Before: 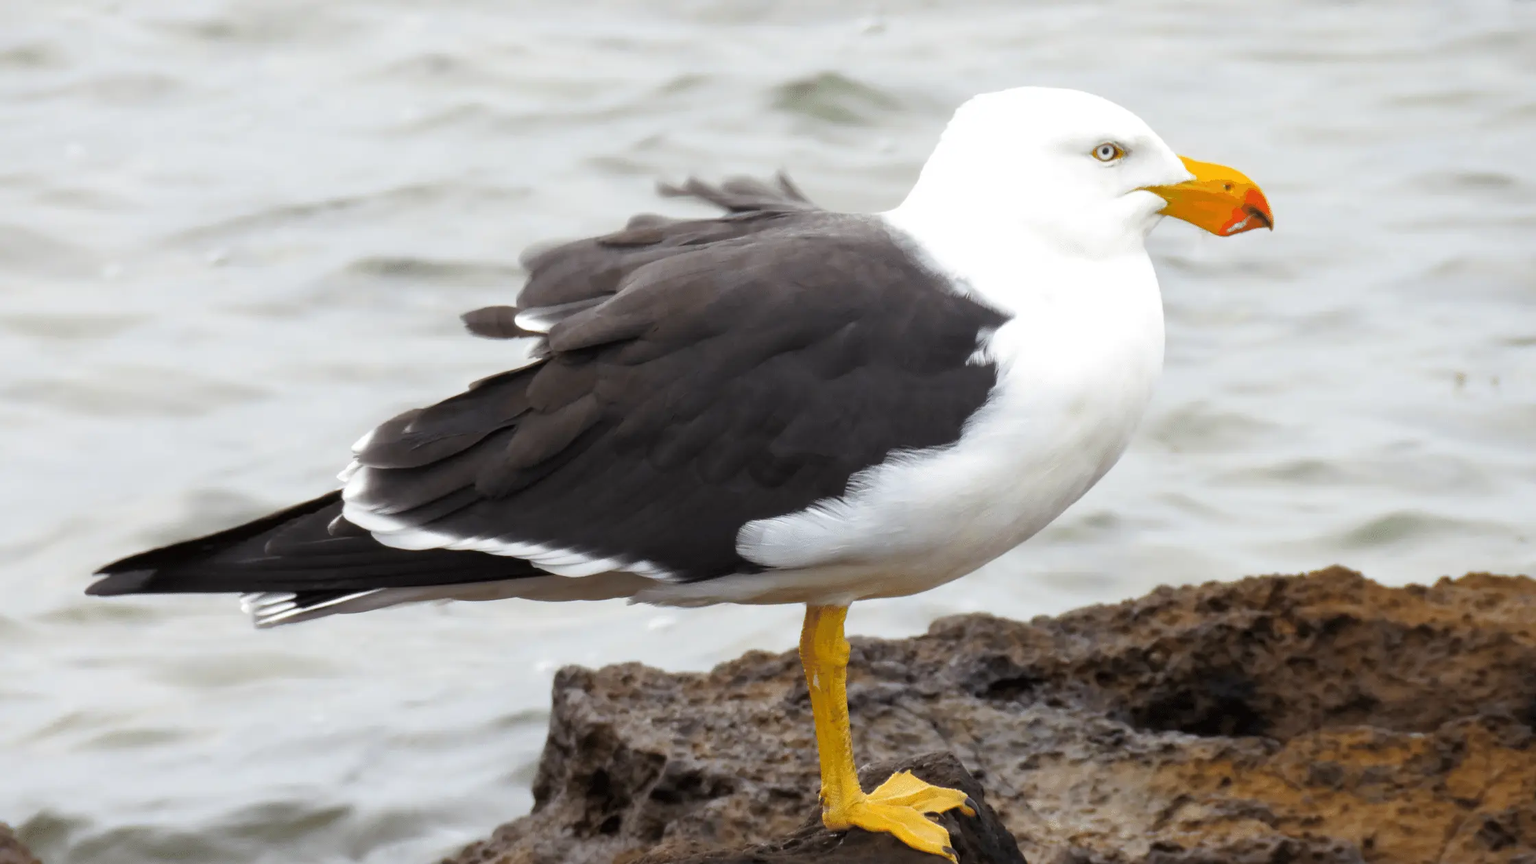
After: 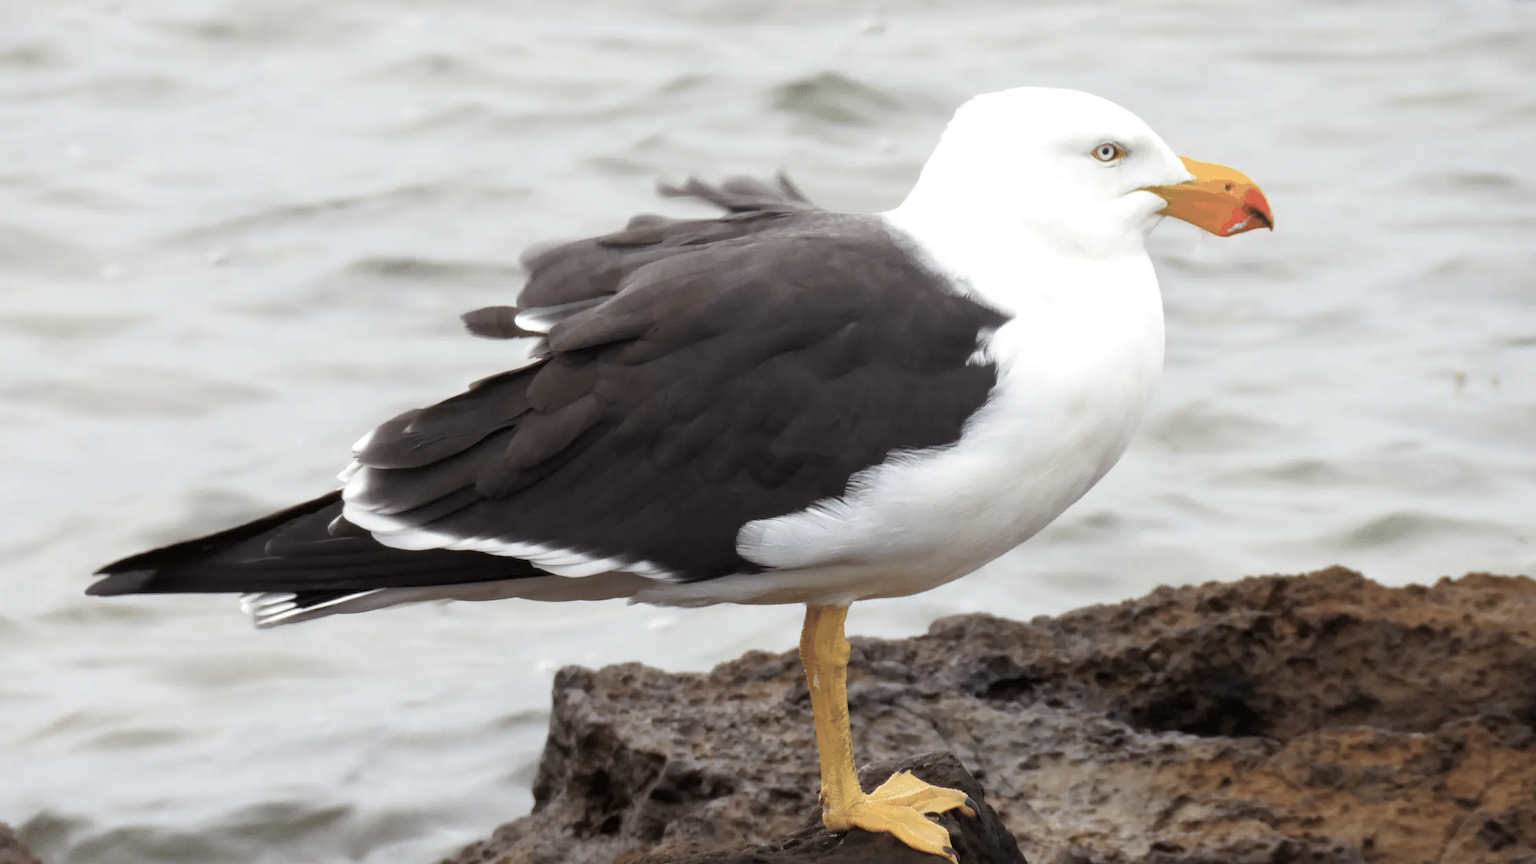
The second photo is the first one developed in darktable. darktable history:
color balance rgb: power › chroma 0.293%, power › hue 22.57°, perceptual saturation grading › global saturation -32.524%, global vibrance 9.954%
